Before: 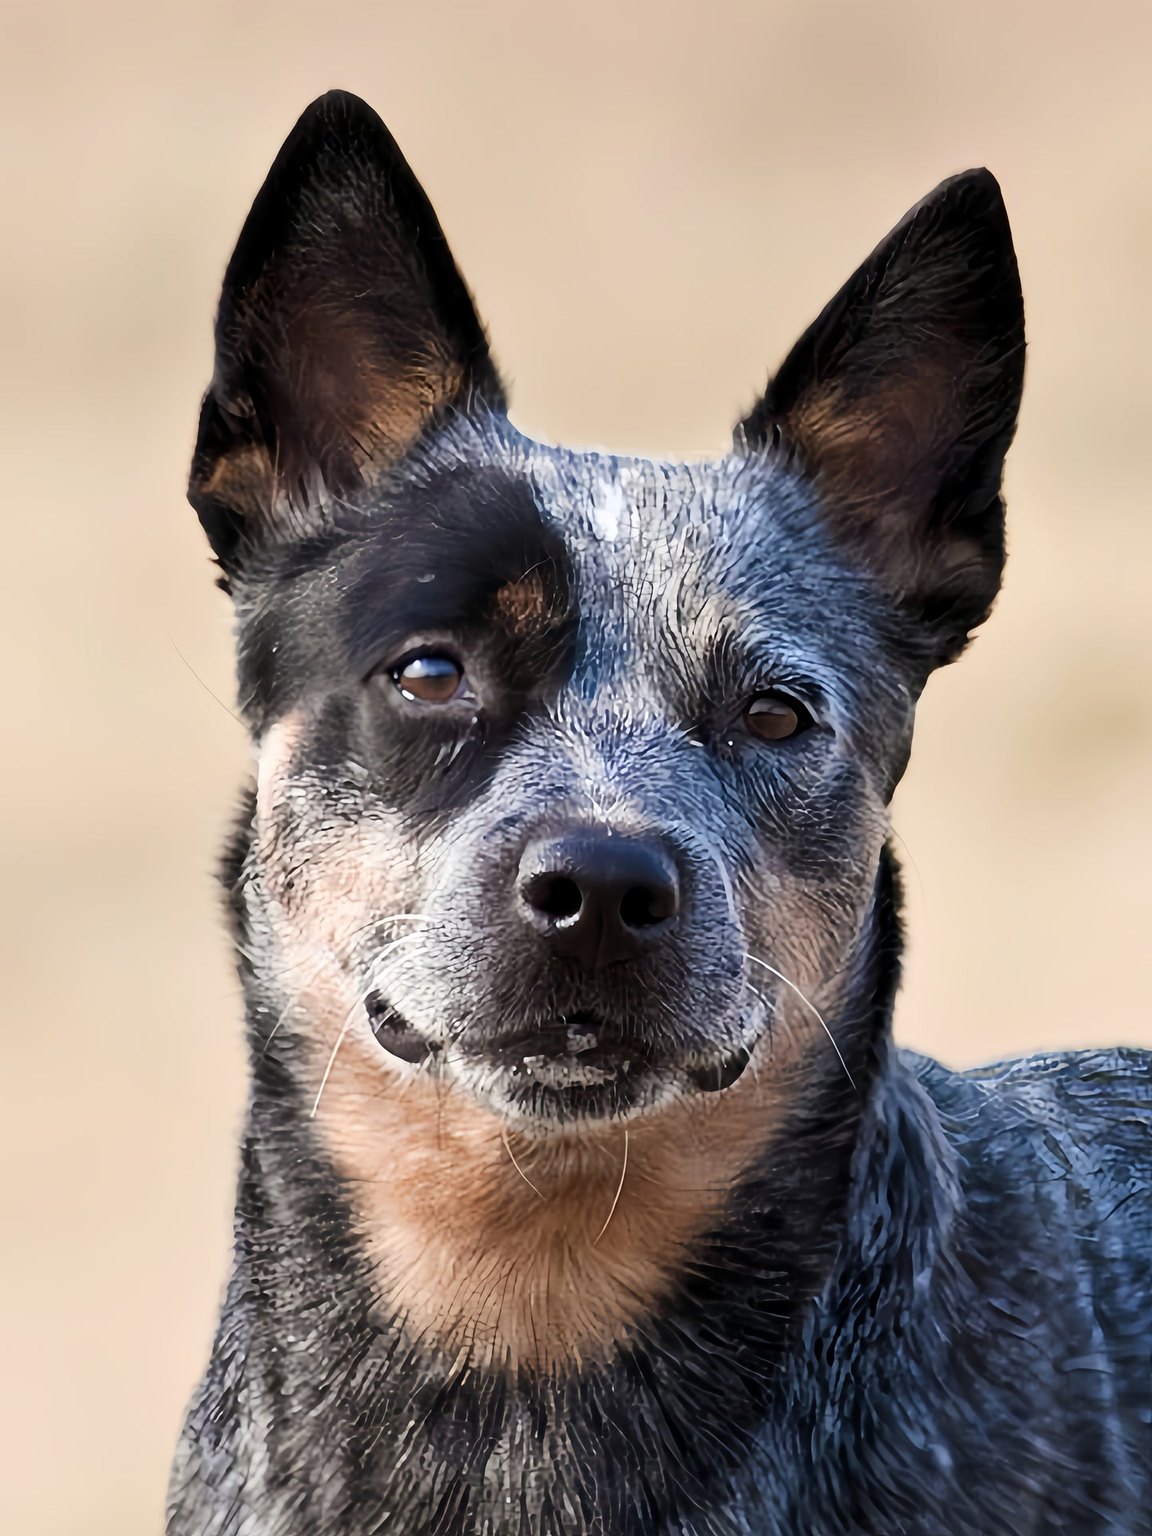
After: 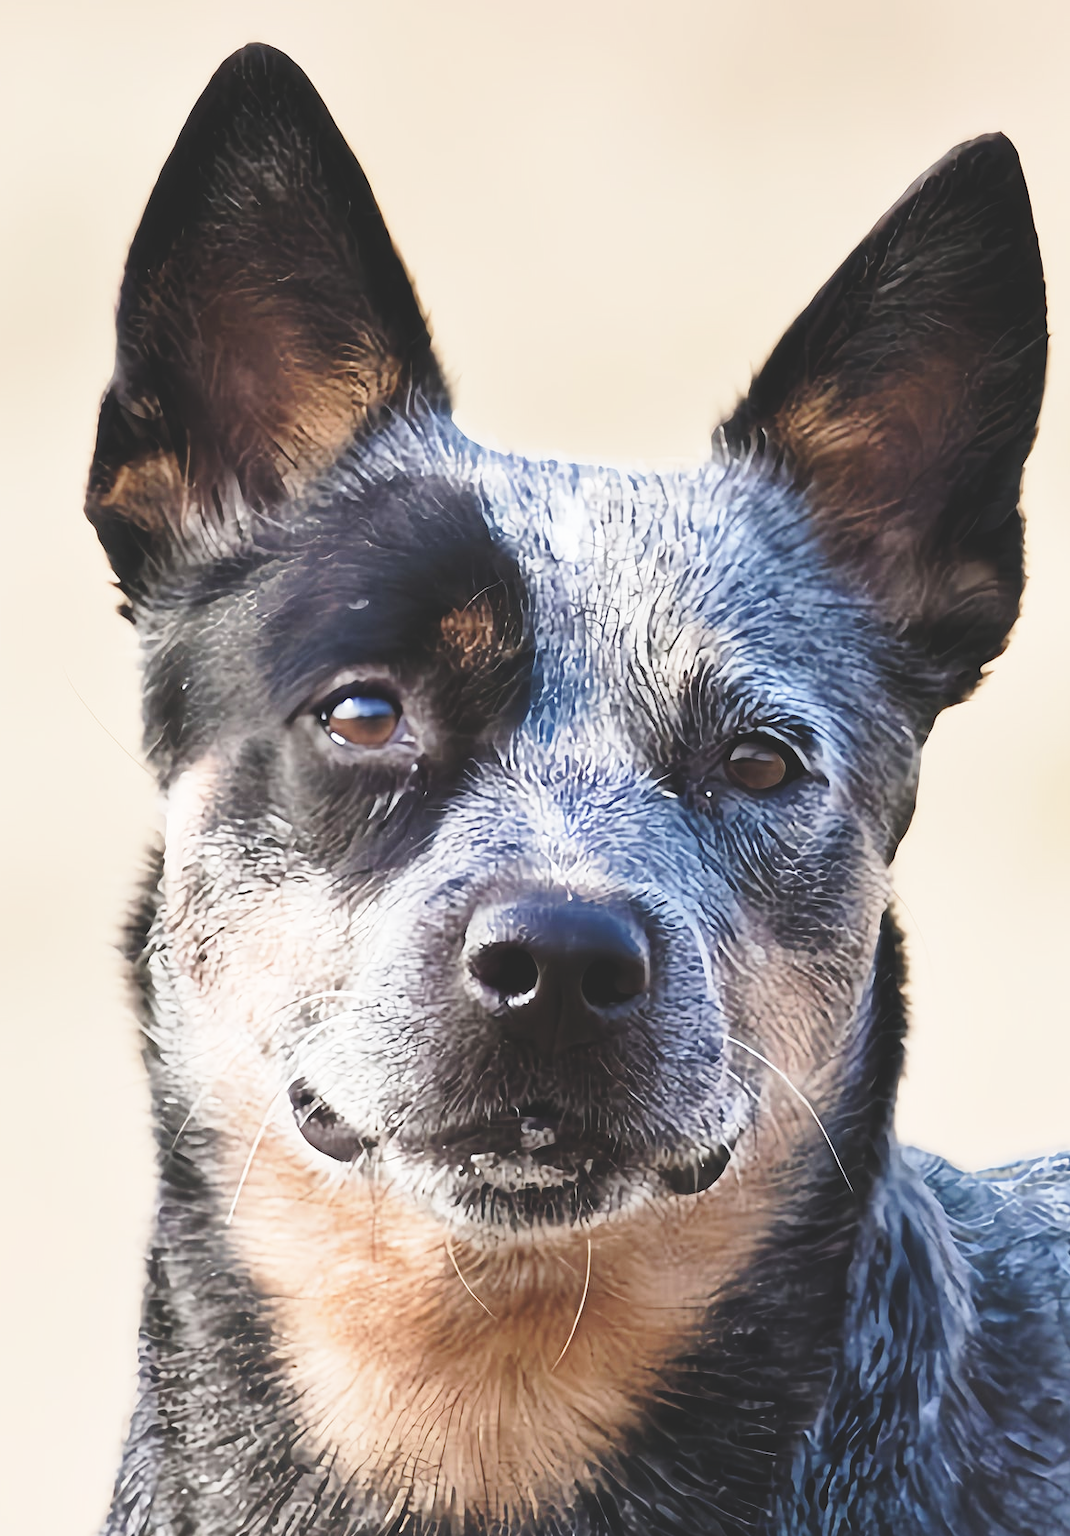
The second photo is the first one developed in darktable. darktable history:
base curve: curves: ch0 [(0, 0) (0.028, 0.03) (0.121, 0.232) (0.46, 0.748) (0.859, 0.968) (1, 1)], preserve colors none
crop: left 9.929%, top 3.475%, right 9.188%, bottom 9.529%
exposure: black level correction -0.025, exposure -0.117 EV, compensate highlight preservation false
